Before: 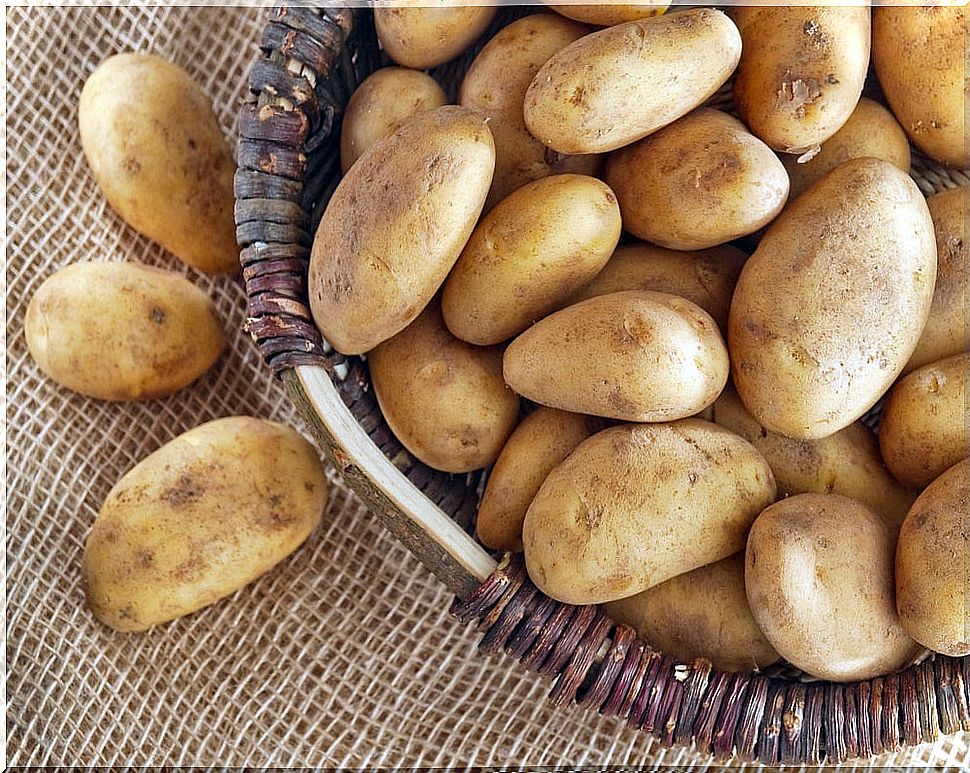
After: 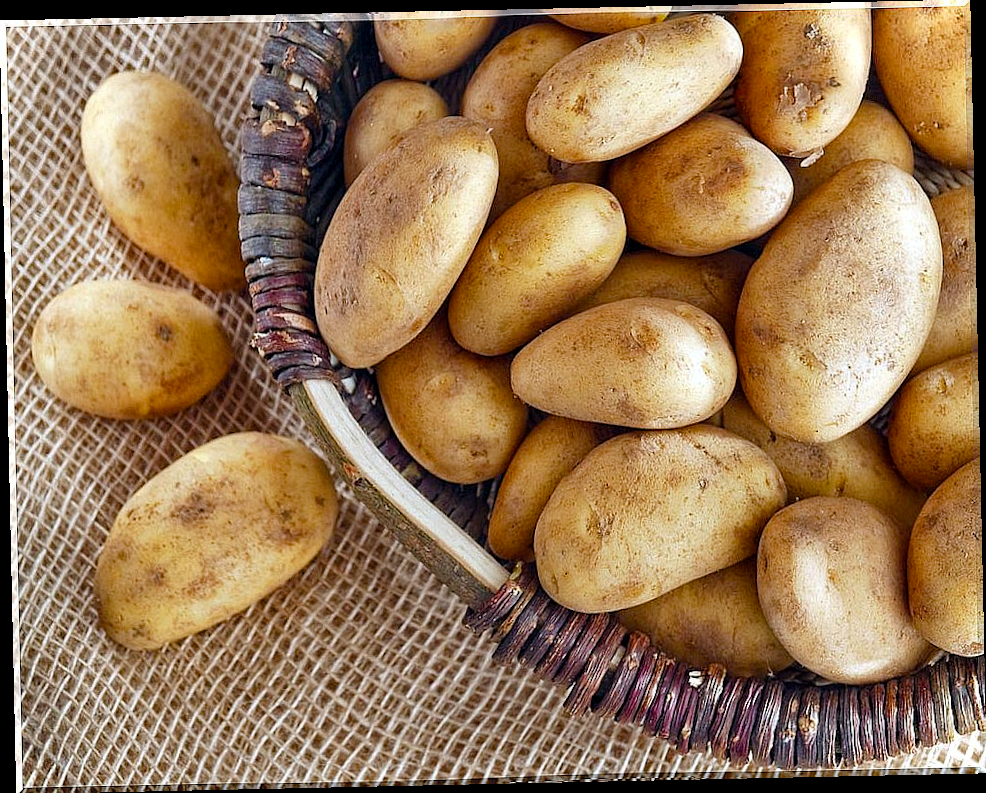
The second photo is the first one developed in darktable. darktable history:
color balance rgb: perceptual saturation grading › global saturation 20%, perceptual saturation grading › highlights -25%, perceptual saturation grading › shadows 25%
rotate and perspective: rotation -1.24°, automatic cropping off
